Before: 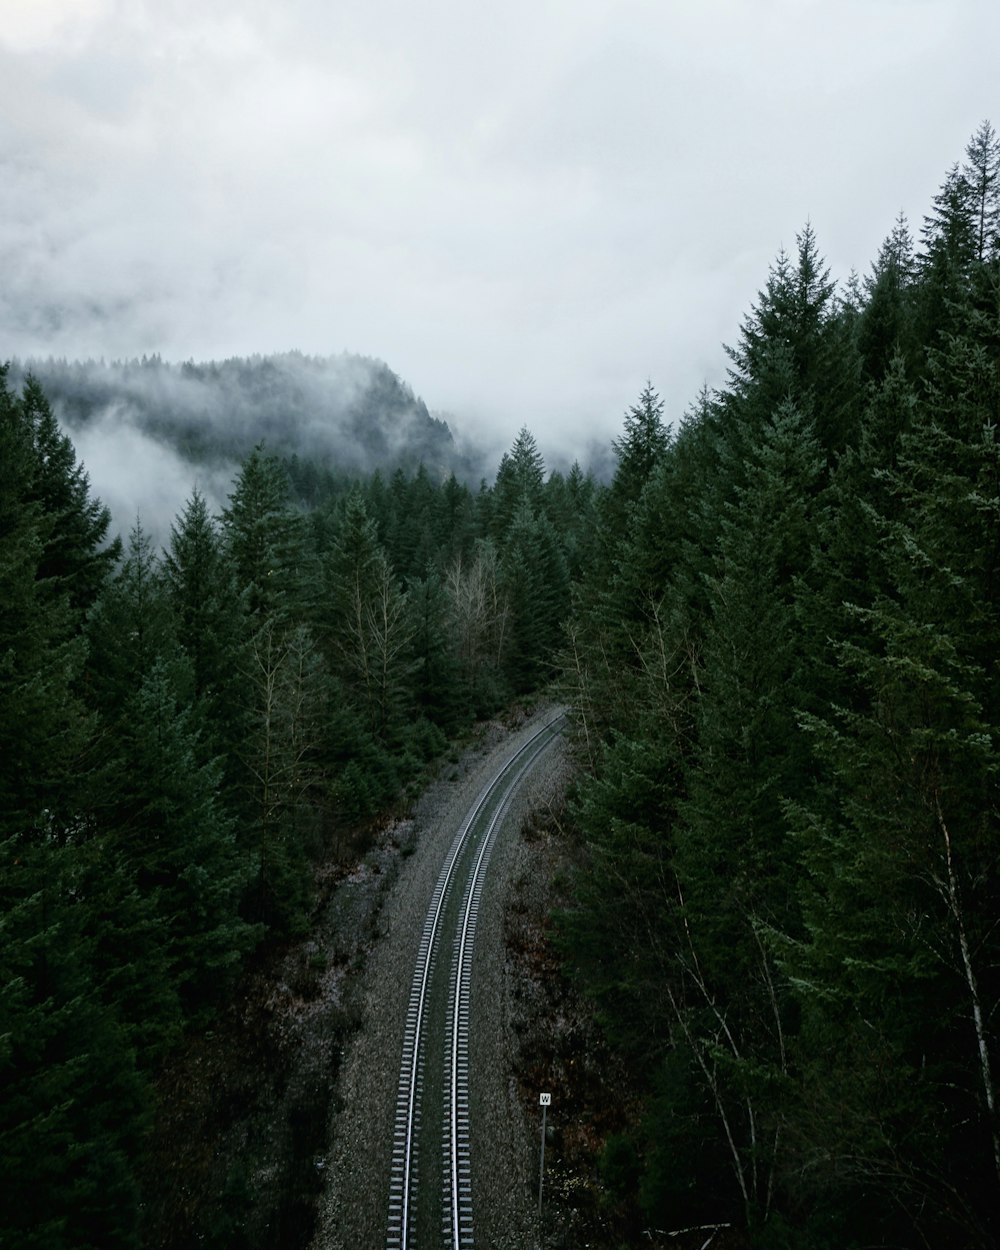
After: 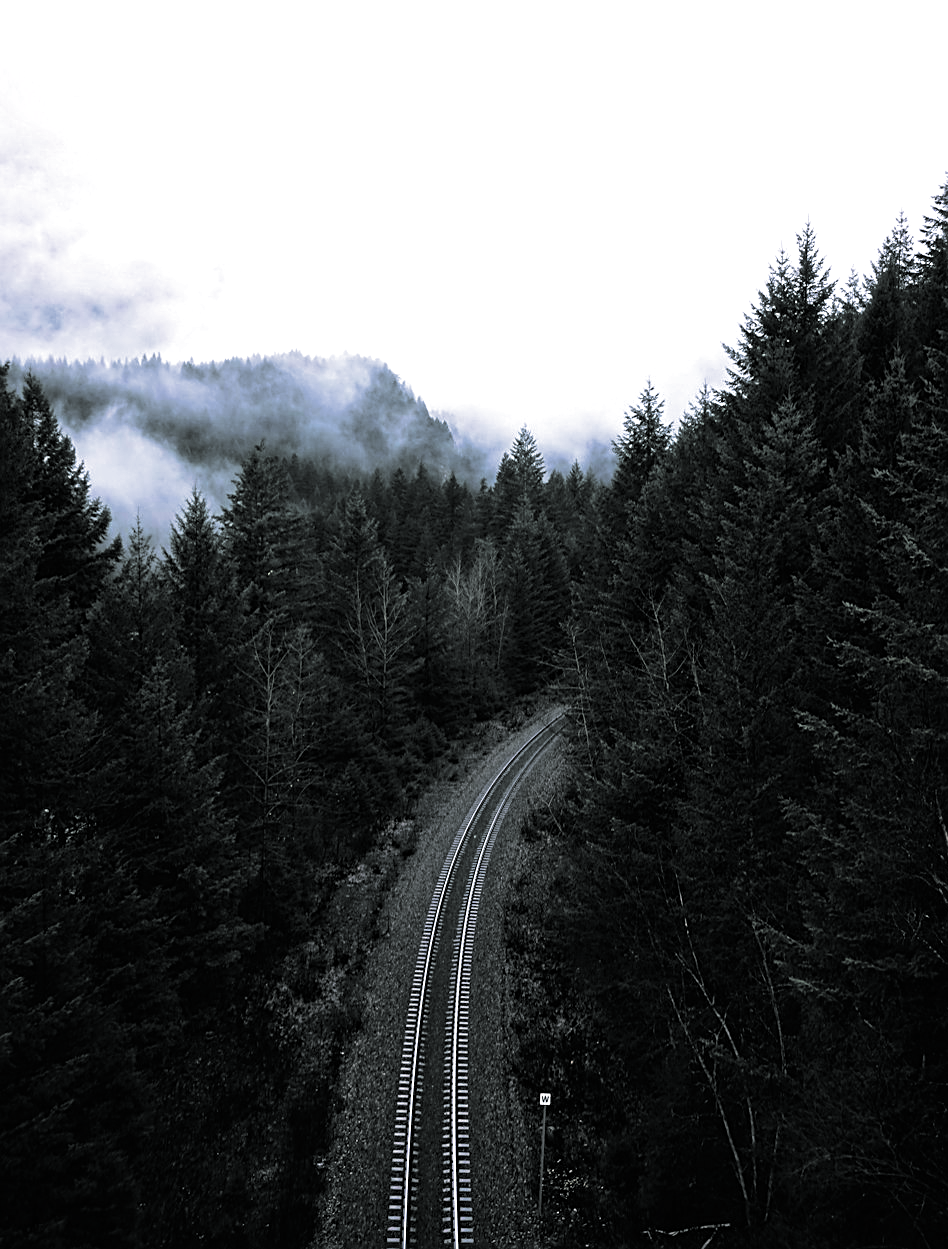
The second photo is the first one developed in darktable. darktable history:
crop and rotate: right 5.167%
color balance rgb: linear chroma grading › global chroma 15%, perceptual saturation grading › global saturation 30%
tone equalizer: -8 EV -0.417 EV, -7 EV -0.389 EV, -6 EV -0.333 EV, -5 EV -0.222 EV, -3 EV 0.222 EV, -2 EV 0.333 EV, -1 EV 0.389 EV, +0 EV 0.417 EV, edges refinement/feathering 500, mask exposure compensation -1.57 EV, preserve details no
exposure: compensate highlight preservation false
white balance: red 1.05, blue 1.072
split-toning: shadows › hue 190.8°, shadows › saturation 0.05, highlights › hue 54°, highlights › saturation 0.05, compress 0%
sharpen: on, module defaults
